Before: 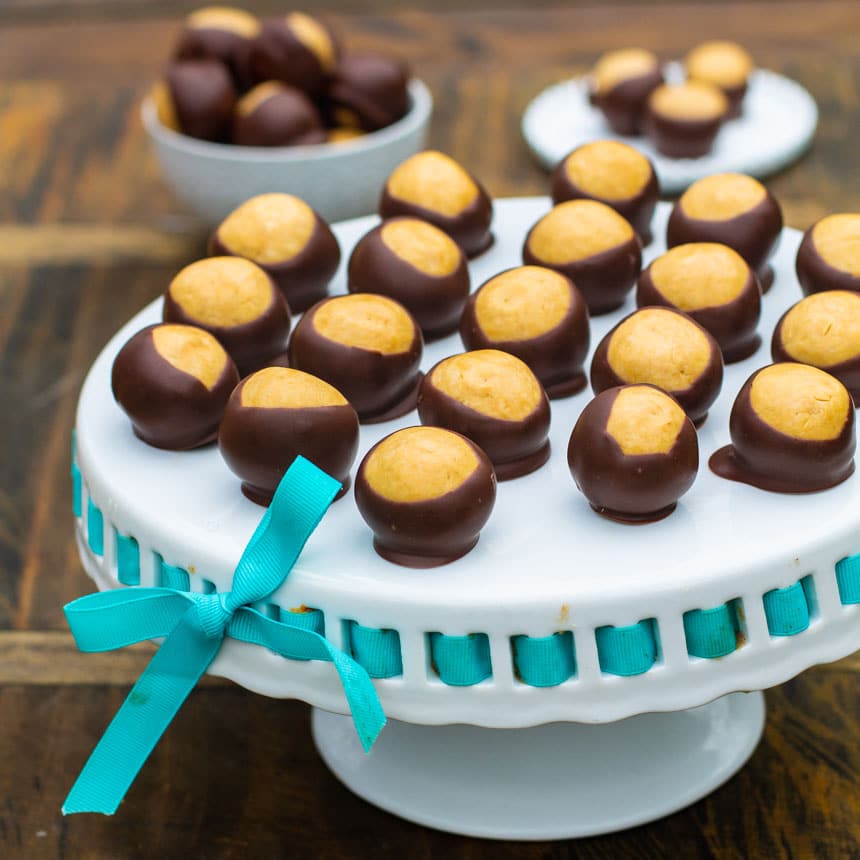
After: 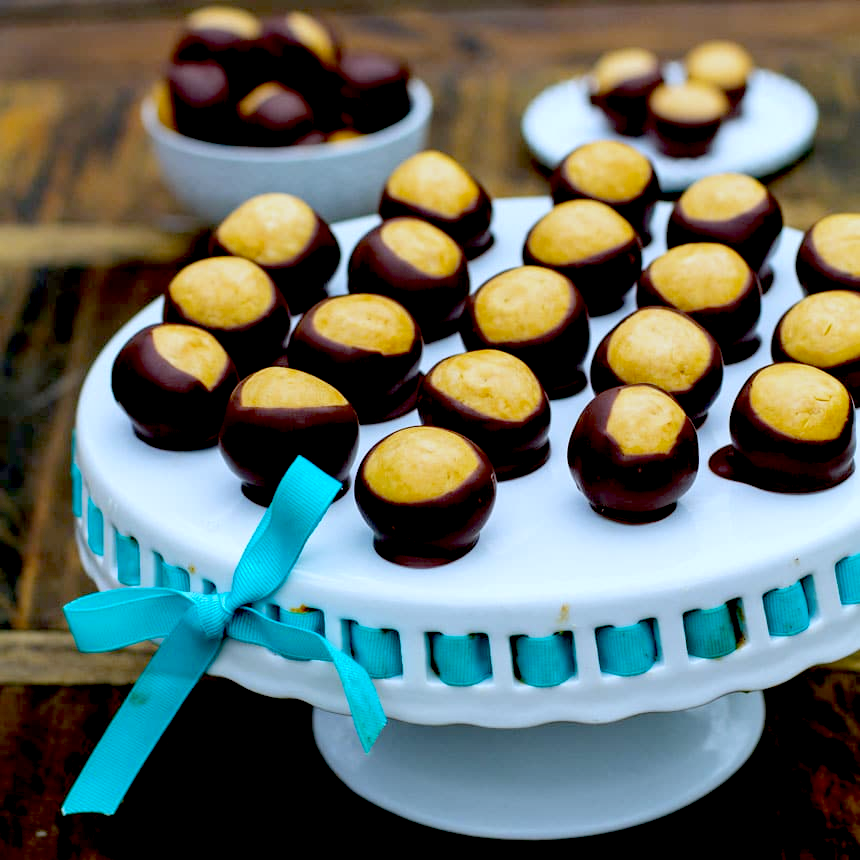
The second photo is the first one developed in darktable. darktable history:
exposure: black level correction 0.056, compensate highlight preservation false
white balance: red 0.924, blue 1.095
